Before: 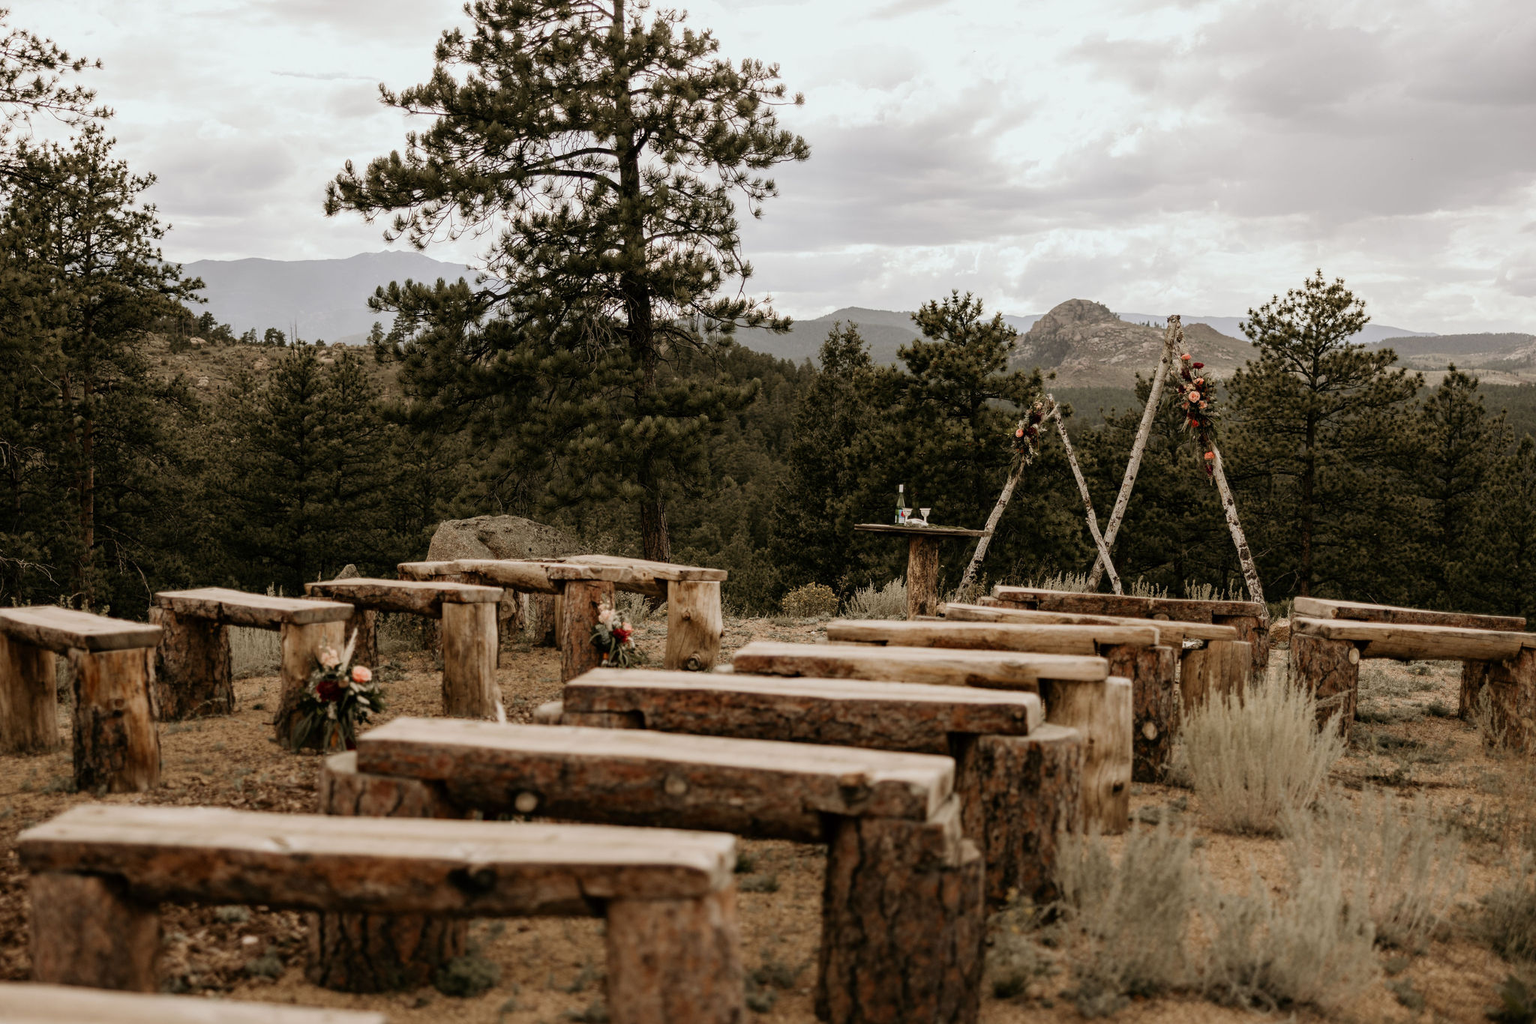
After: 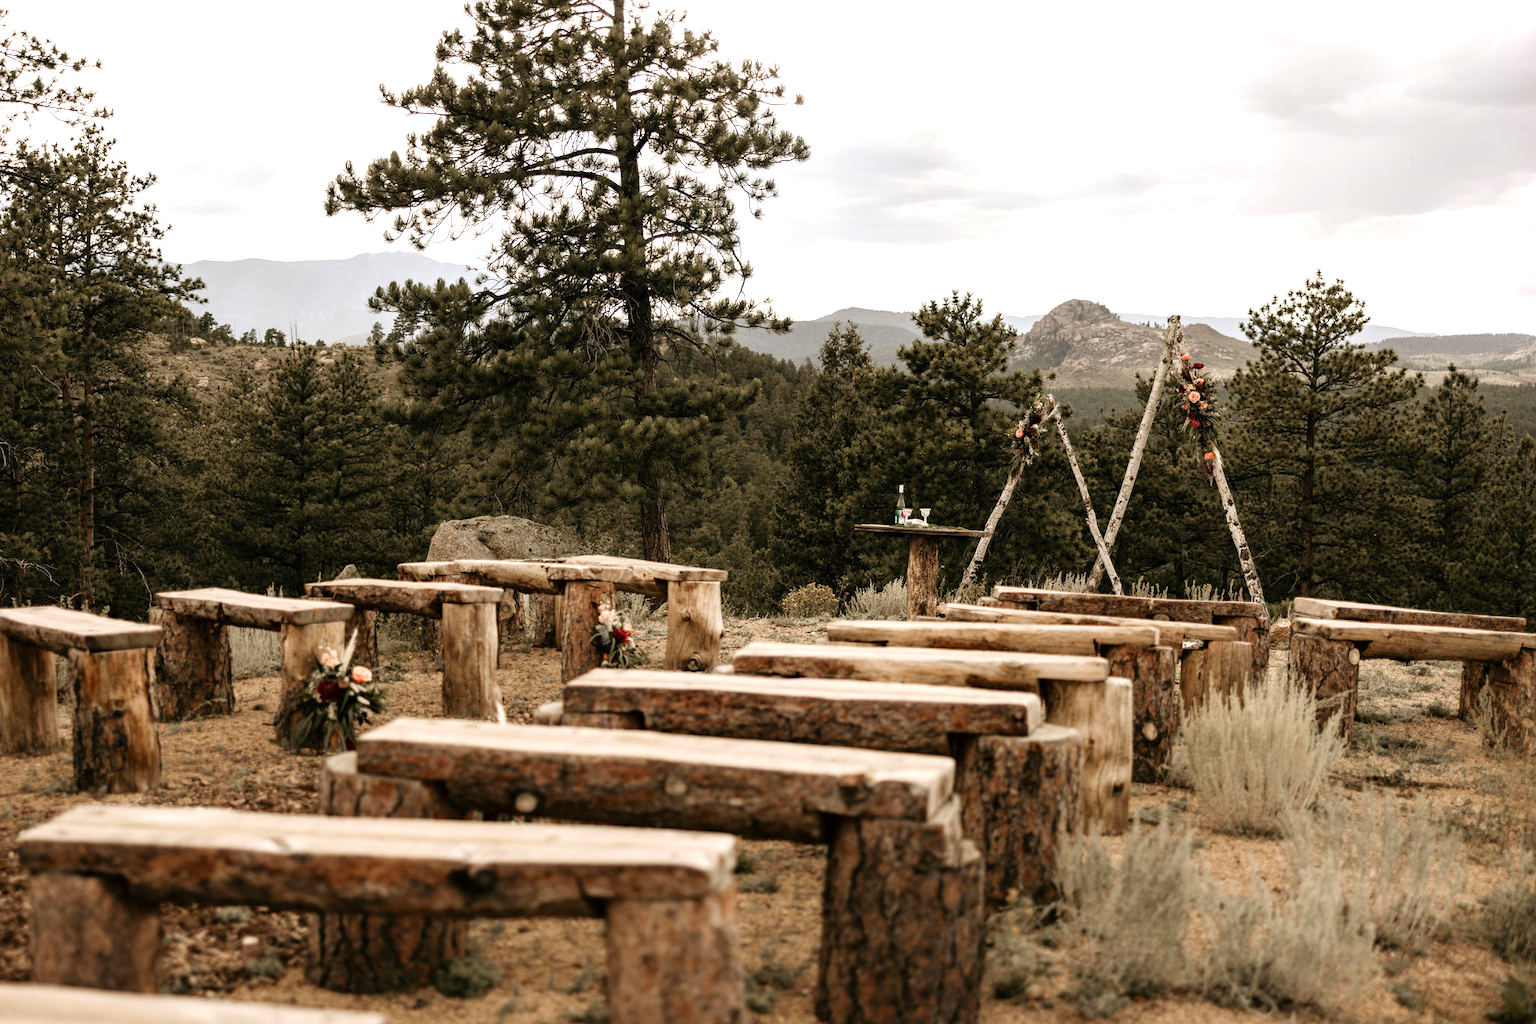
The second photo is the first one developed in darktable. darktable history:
exposure: exposure 0.724 EV, compensate exposure bias true, compensate highlight preservation false
